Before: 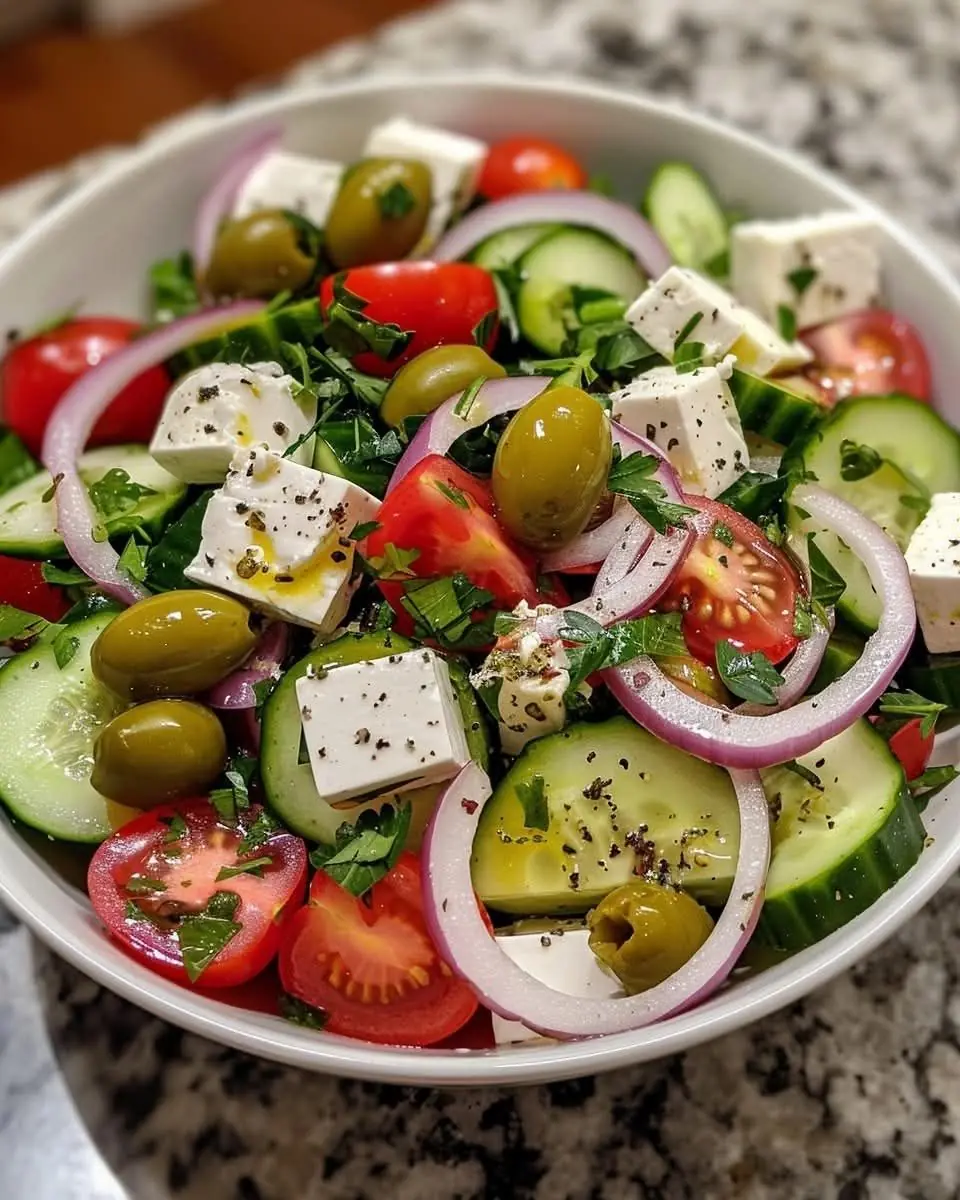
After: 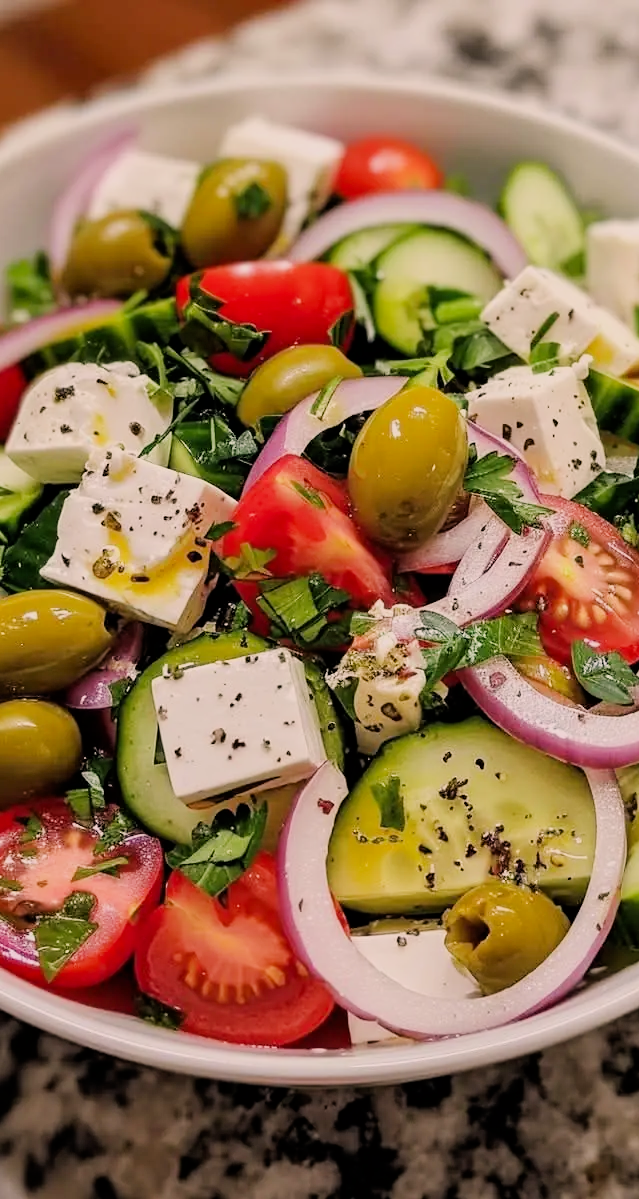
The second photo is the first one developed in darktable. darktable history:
exposure: black level correction 0, exposure 0.6 EV, compensate highlight preservation false
color correction: highlights a* 7.34, highlights b* 4.37
filmic rgb: black relative exposure -6.98 EV, white relative exposure 5.63 EV, hardness 2.86
crop and rotate: left 15.055%, right 18.278%
